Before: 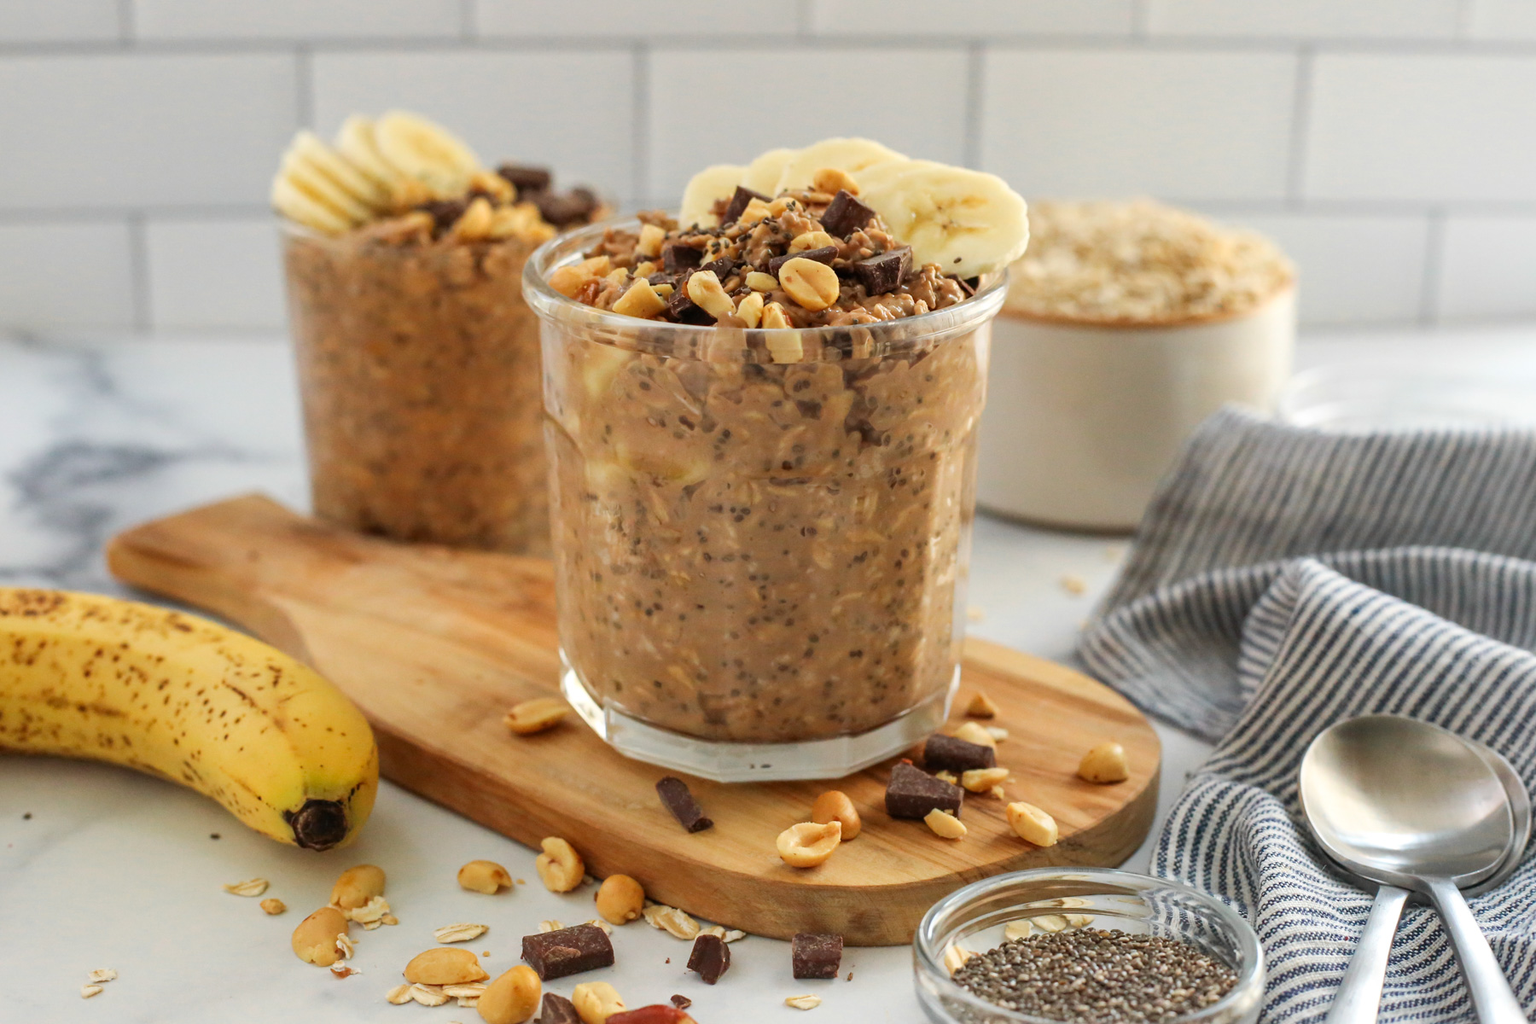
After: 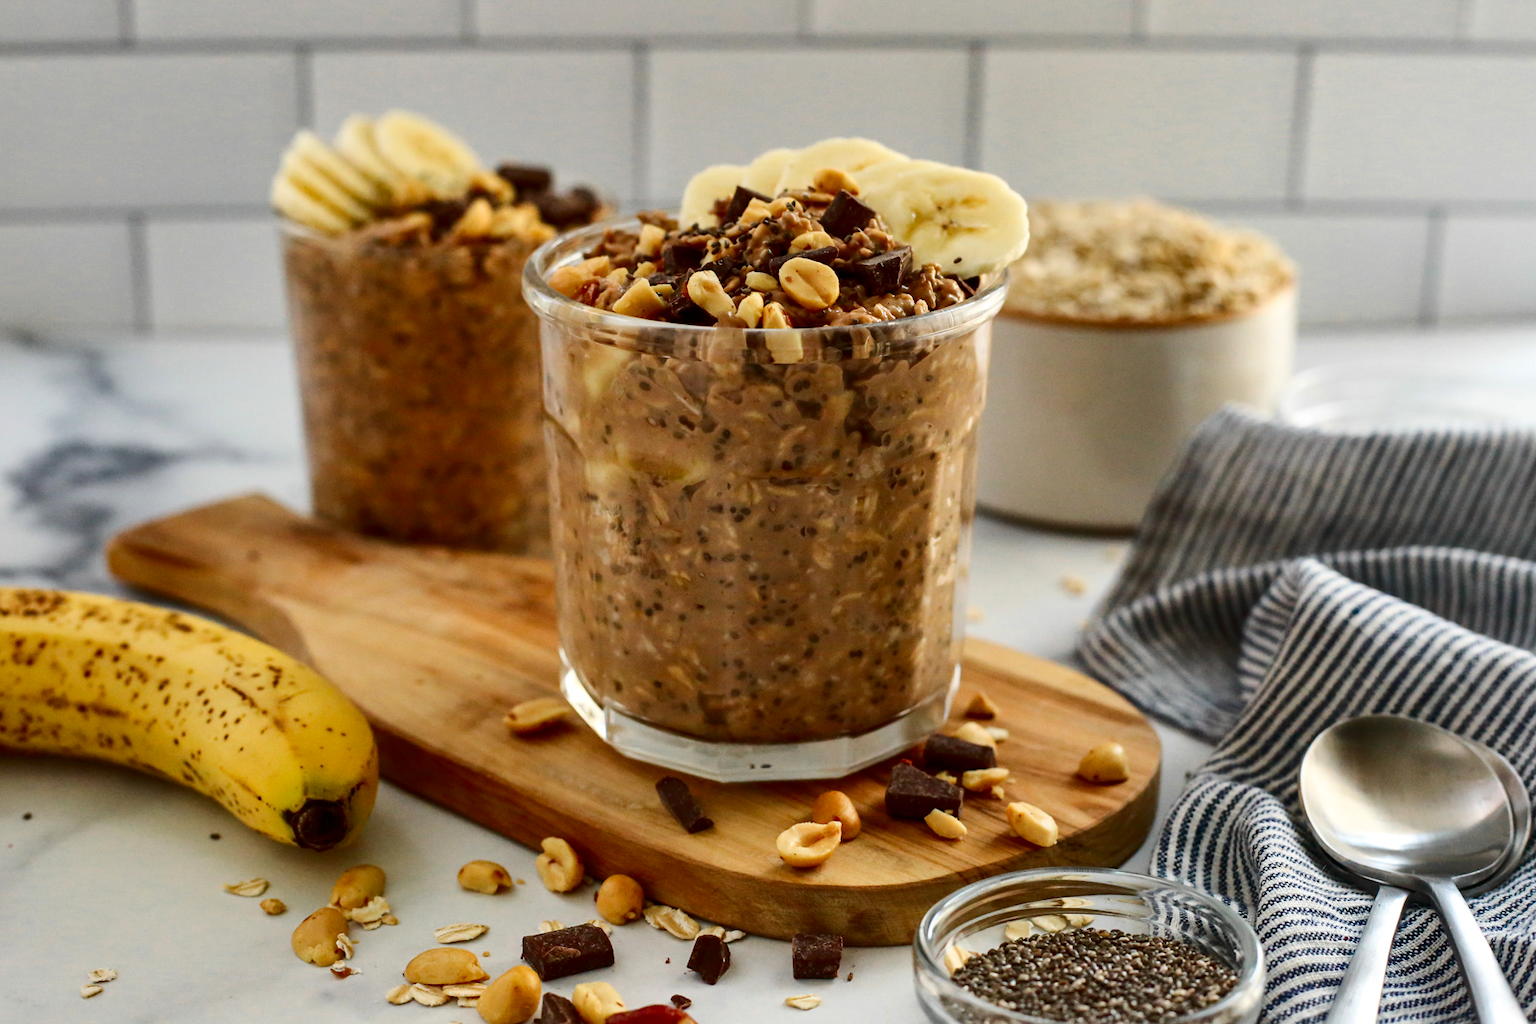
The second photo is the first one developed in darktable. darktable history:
contrast brightness saturation: contrast 0.19, brightness -0.24, saturation 0.11
shadows and highlights: soften with gaussian
